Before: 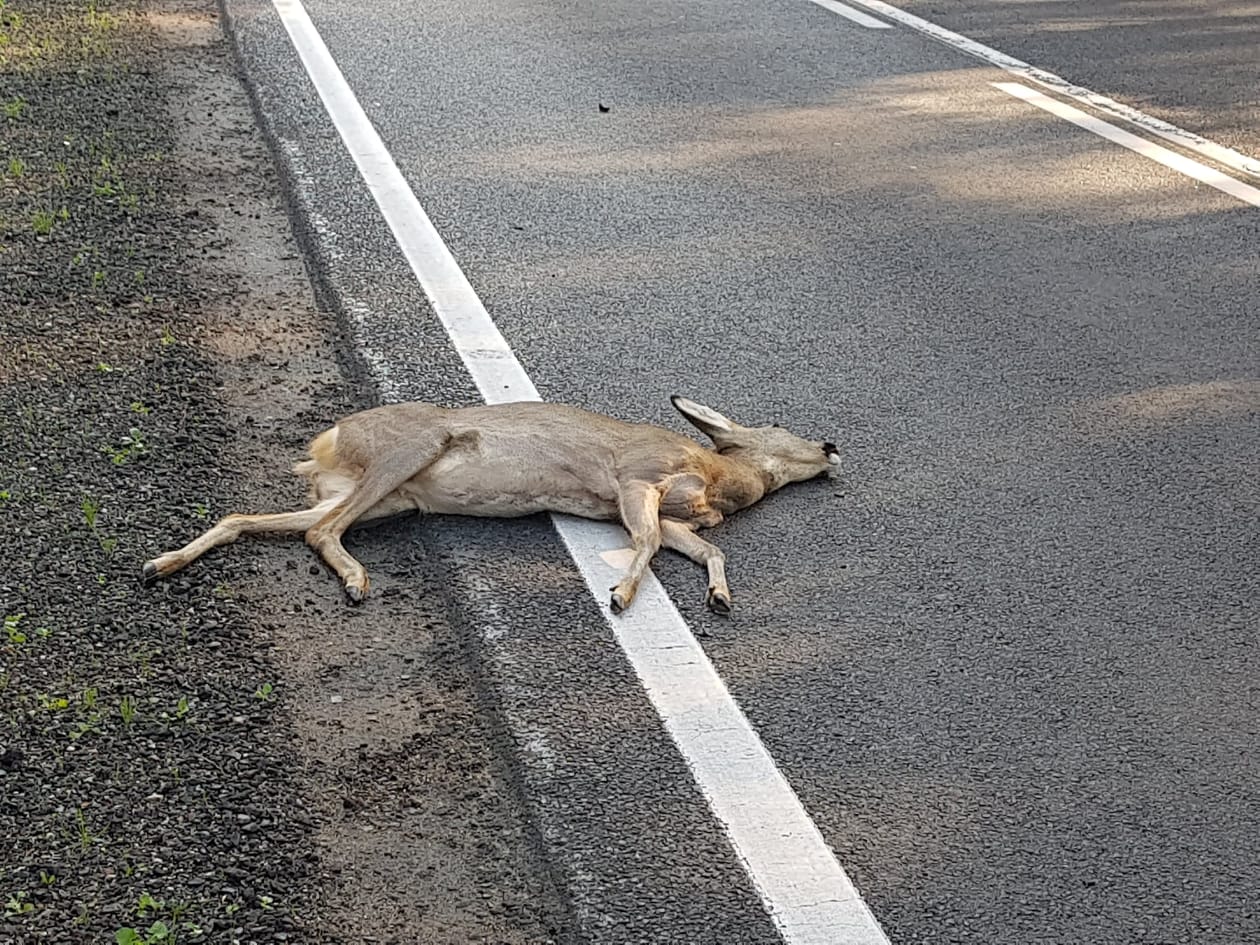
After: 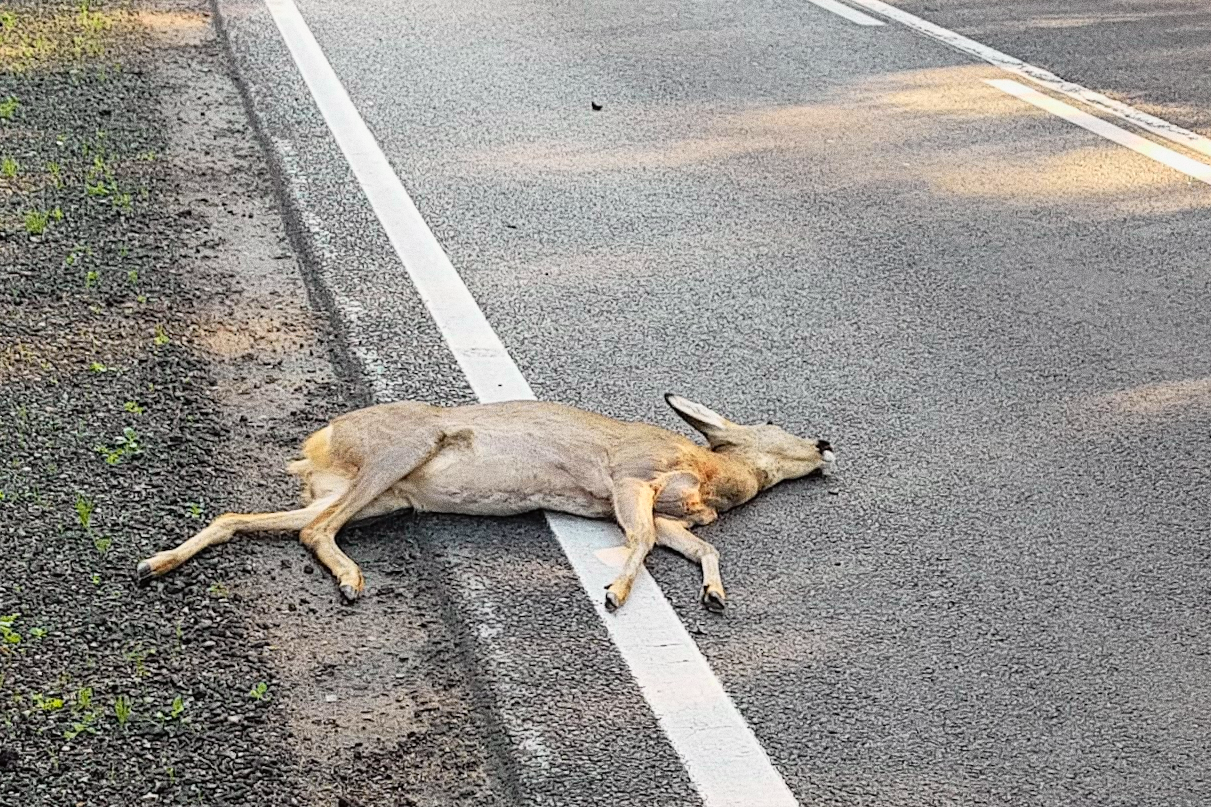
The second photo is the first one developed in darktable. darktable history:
crop and rotate: angle 0.2°, left 0.275%, right 3.127%, bottom 14.18%
grain: coarseness 0.09 ISO, strength 40%
tone curve: curves: ch0 [(0, 0.005) (0.103, 0.097) (0.18, 0.22) (0.4, 0.485) (0.5, 0.612) (0.668, 0.787) (0.823, 0.894) (1, 0.971)]; ch1 [(0, 0) (0.172, 0.123) (0.324, 0.253) (0.396, 0.388) (0.478, 0.461) (0.499, 0.498) (0.522, 0.528) (0.609, 0.686) (0.704, 0.818) (1, 1)]; ch2 [(0, 0) (0.411, 0.424) (0.496, 0.501) (0.515, 0.514) (0.555, 0.585) (0.641, 0.69) (1, 1)], color space Lab, independent channels, preserve colors none
